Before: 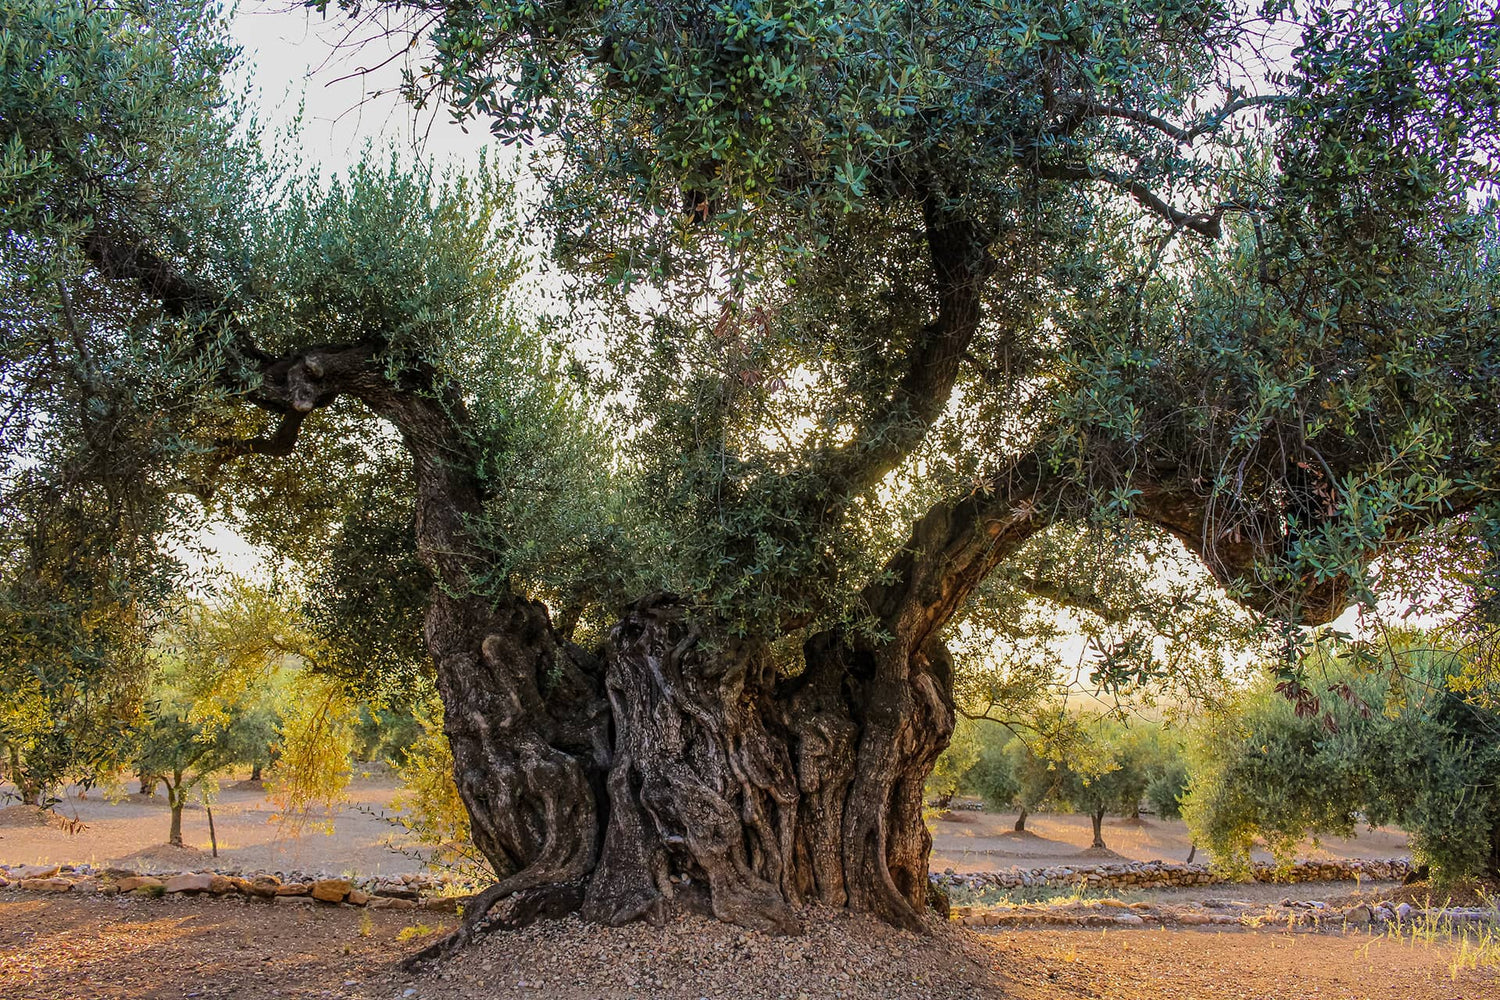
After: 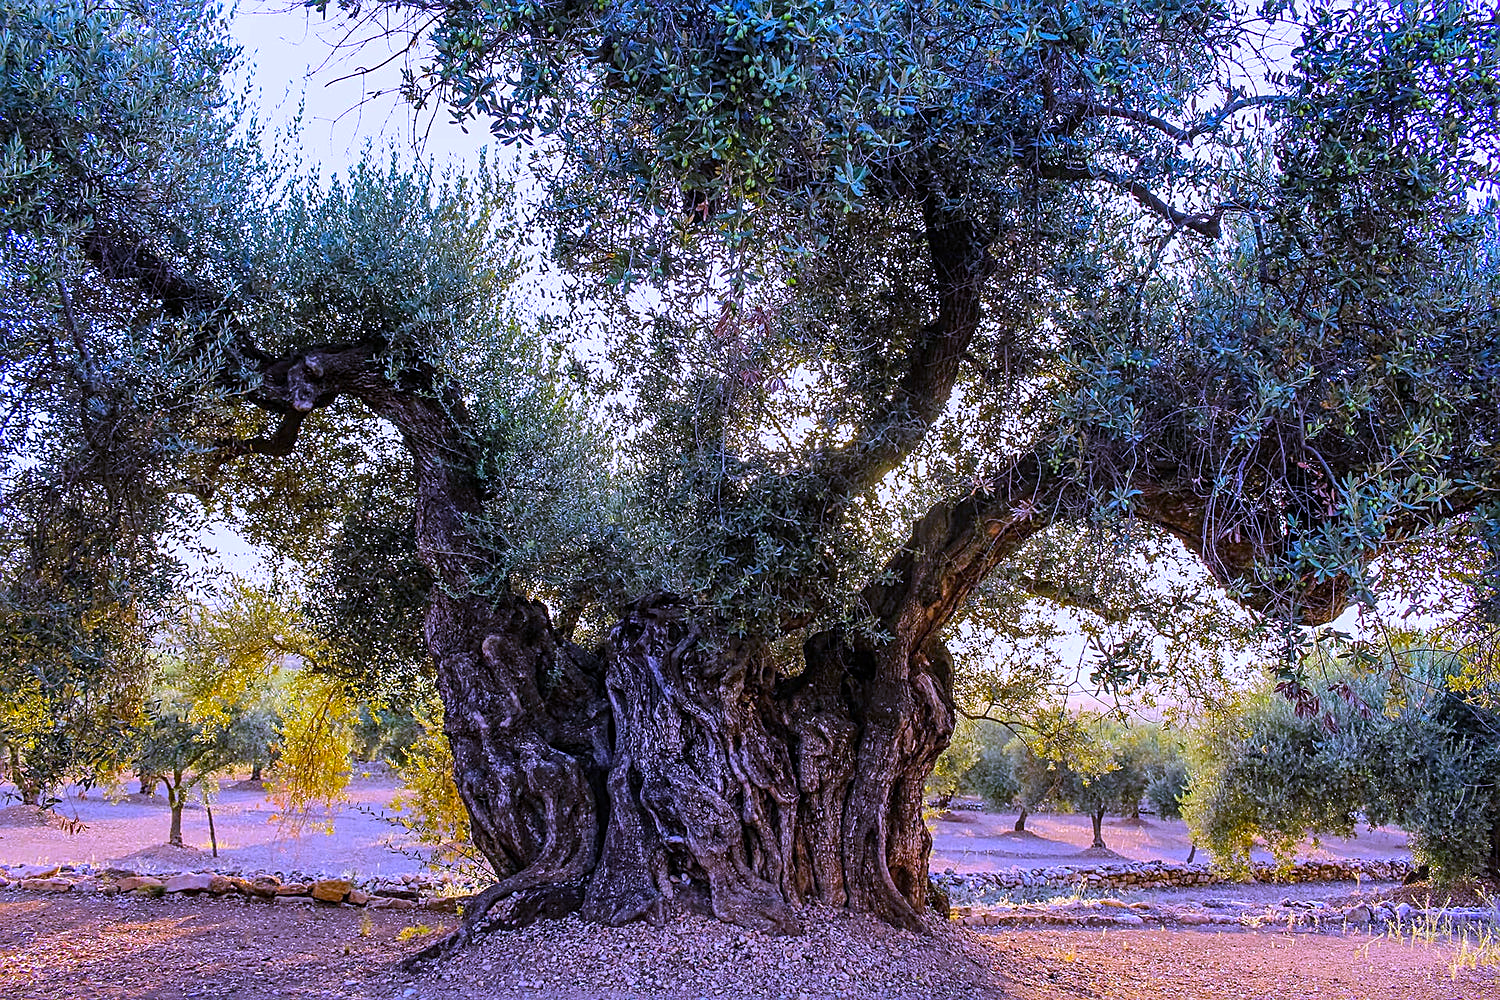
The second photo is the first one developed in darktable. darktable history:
white balance: red 0.98, blue 1.61
sharpen: on, module defaults
color balance: contrast 6.48%, output saturation 113.3%
